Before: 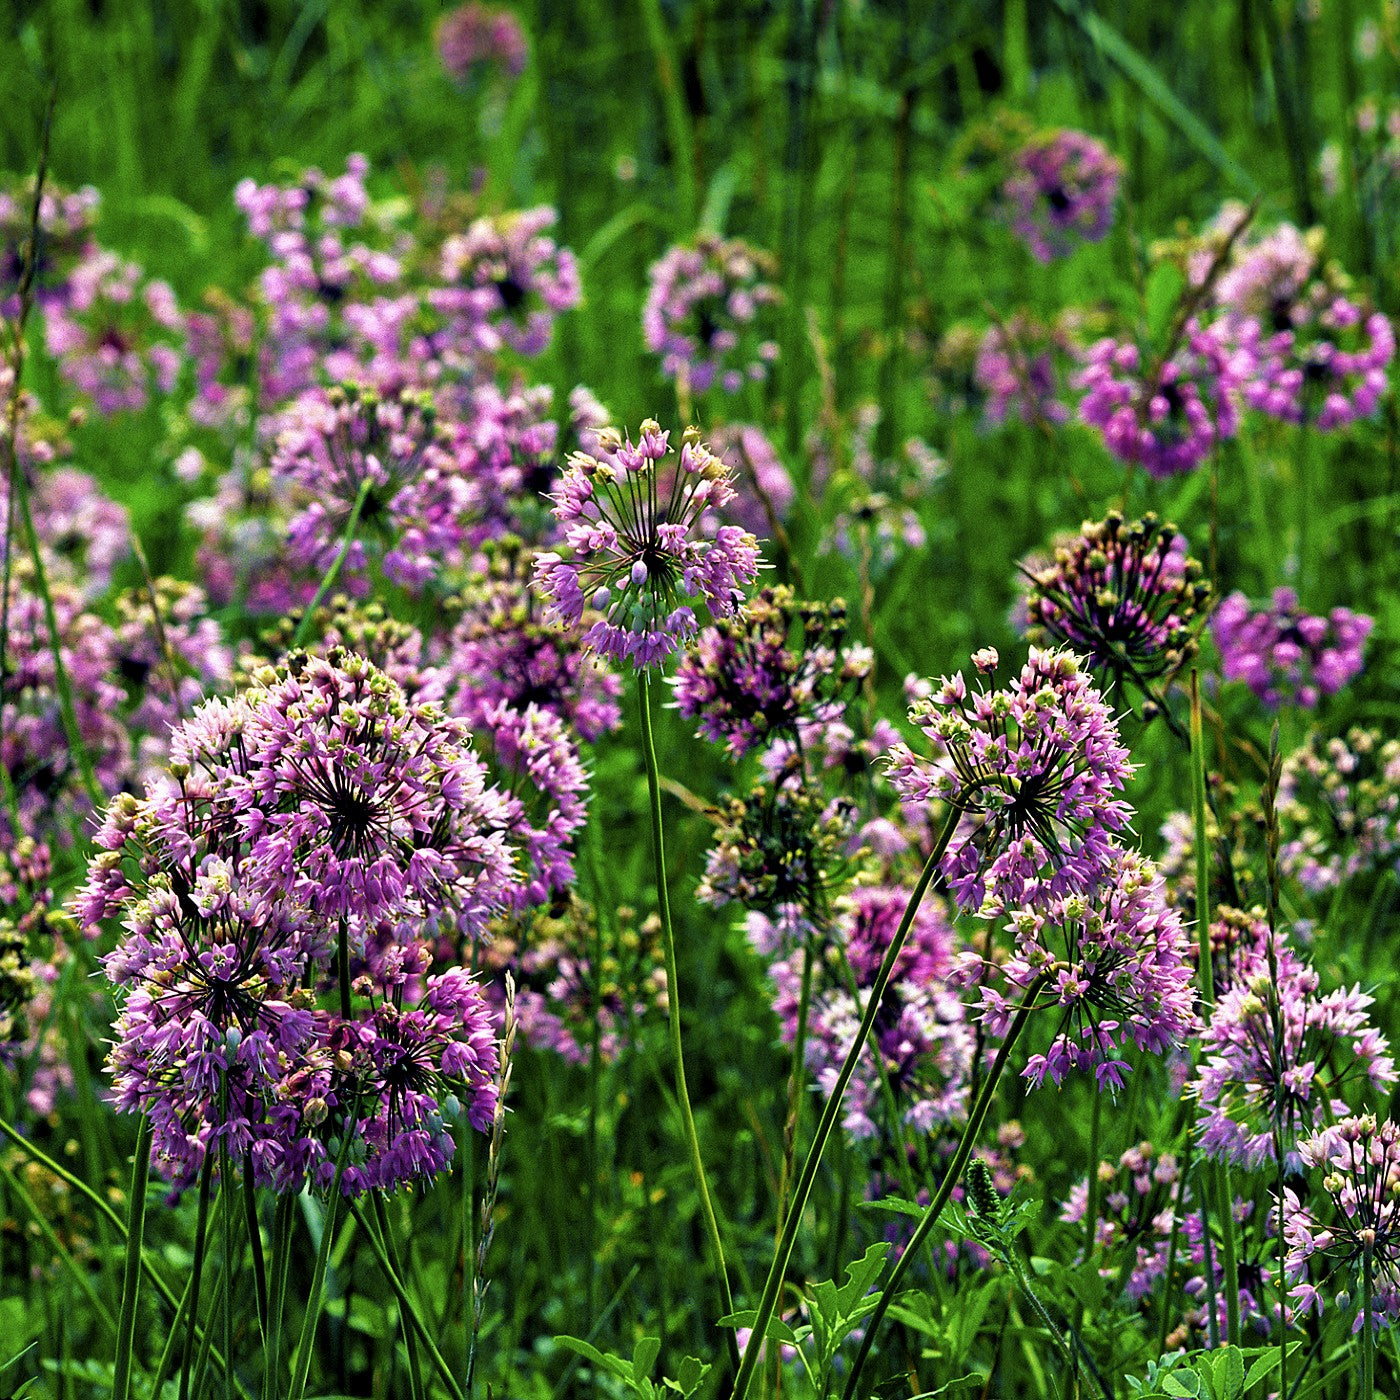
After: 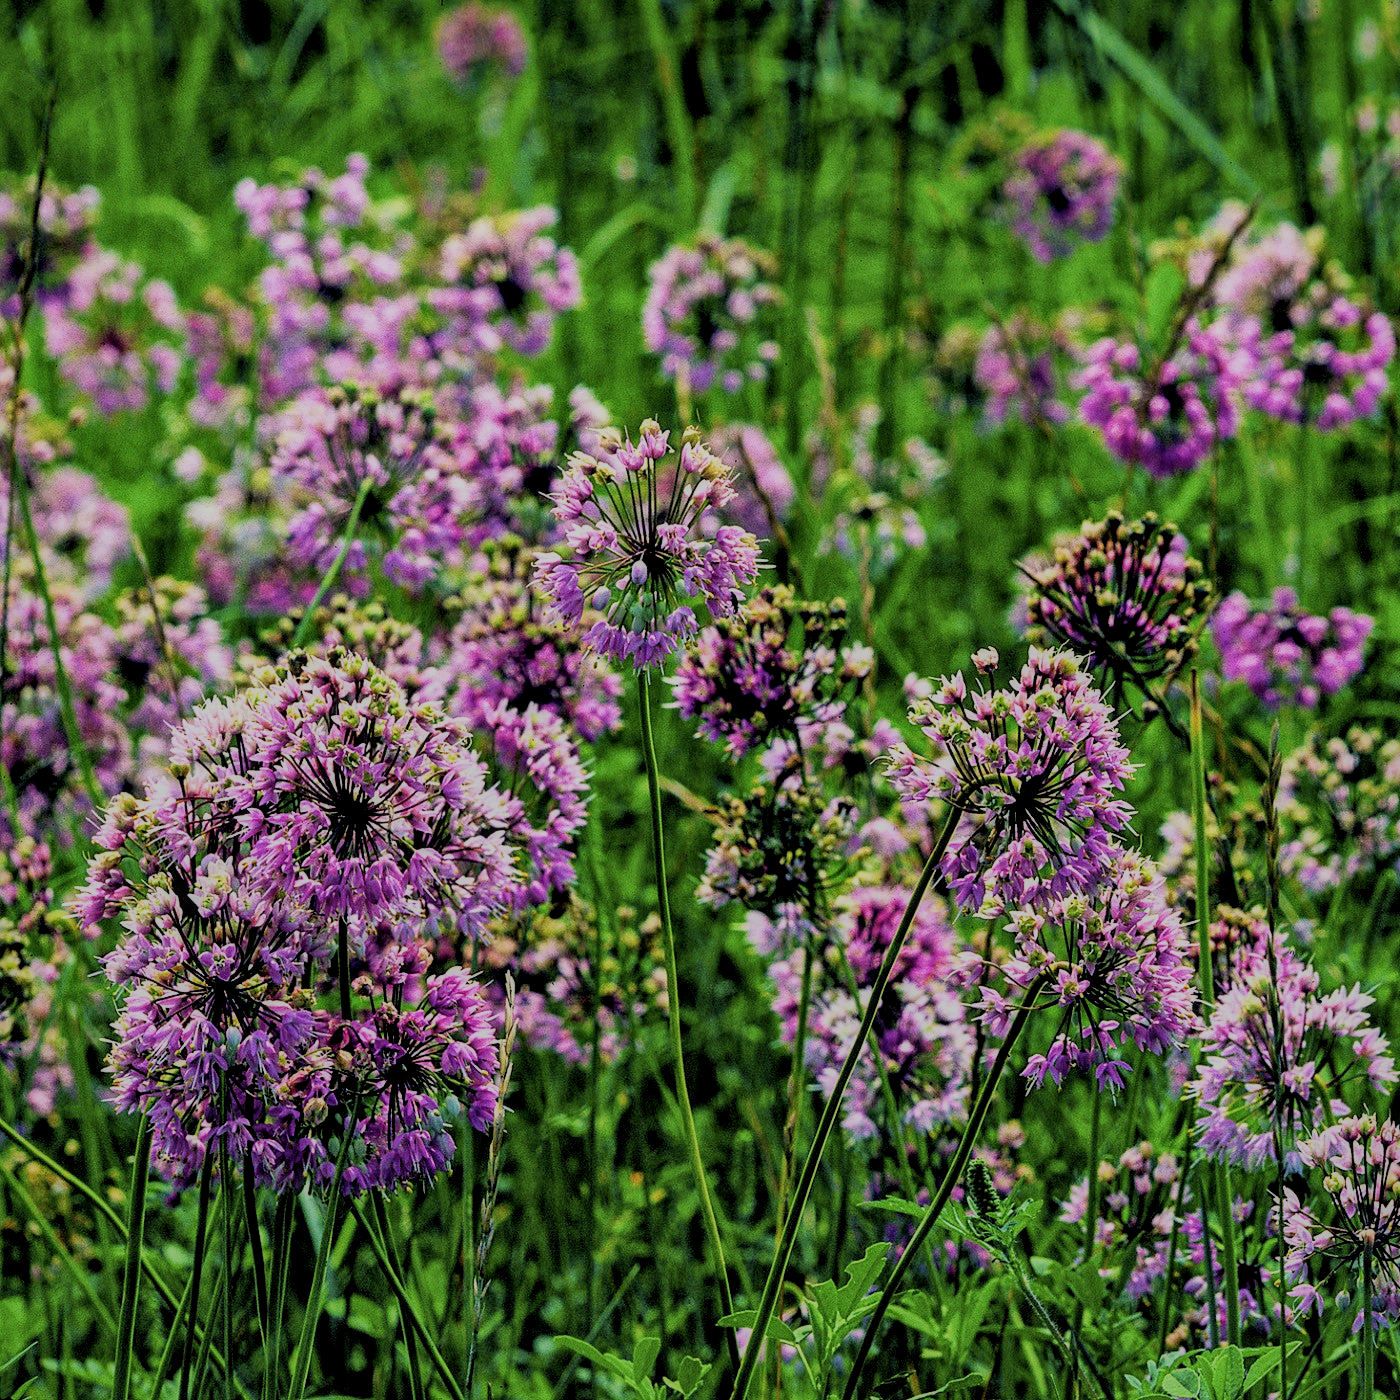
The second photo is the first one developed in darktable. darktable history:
local contrast: on, module defaults
filmic rgb: middle gray luminance 29.89%, black relative exposure -9 EV, white relative exposure 7 EV, target black luminance 0%, hardness 2.96, latitude 1.49%, contrast 0.96, highlights saturation mix 3.78%, shadows ↔ highlights balance 11.54%
shadows and highlights: shadows 40.16, highlights -60.03
